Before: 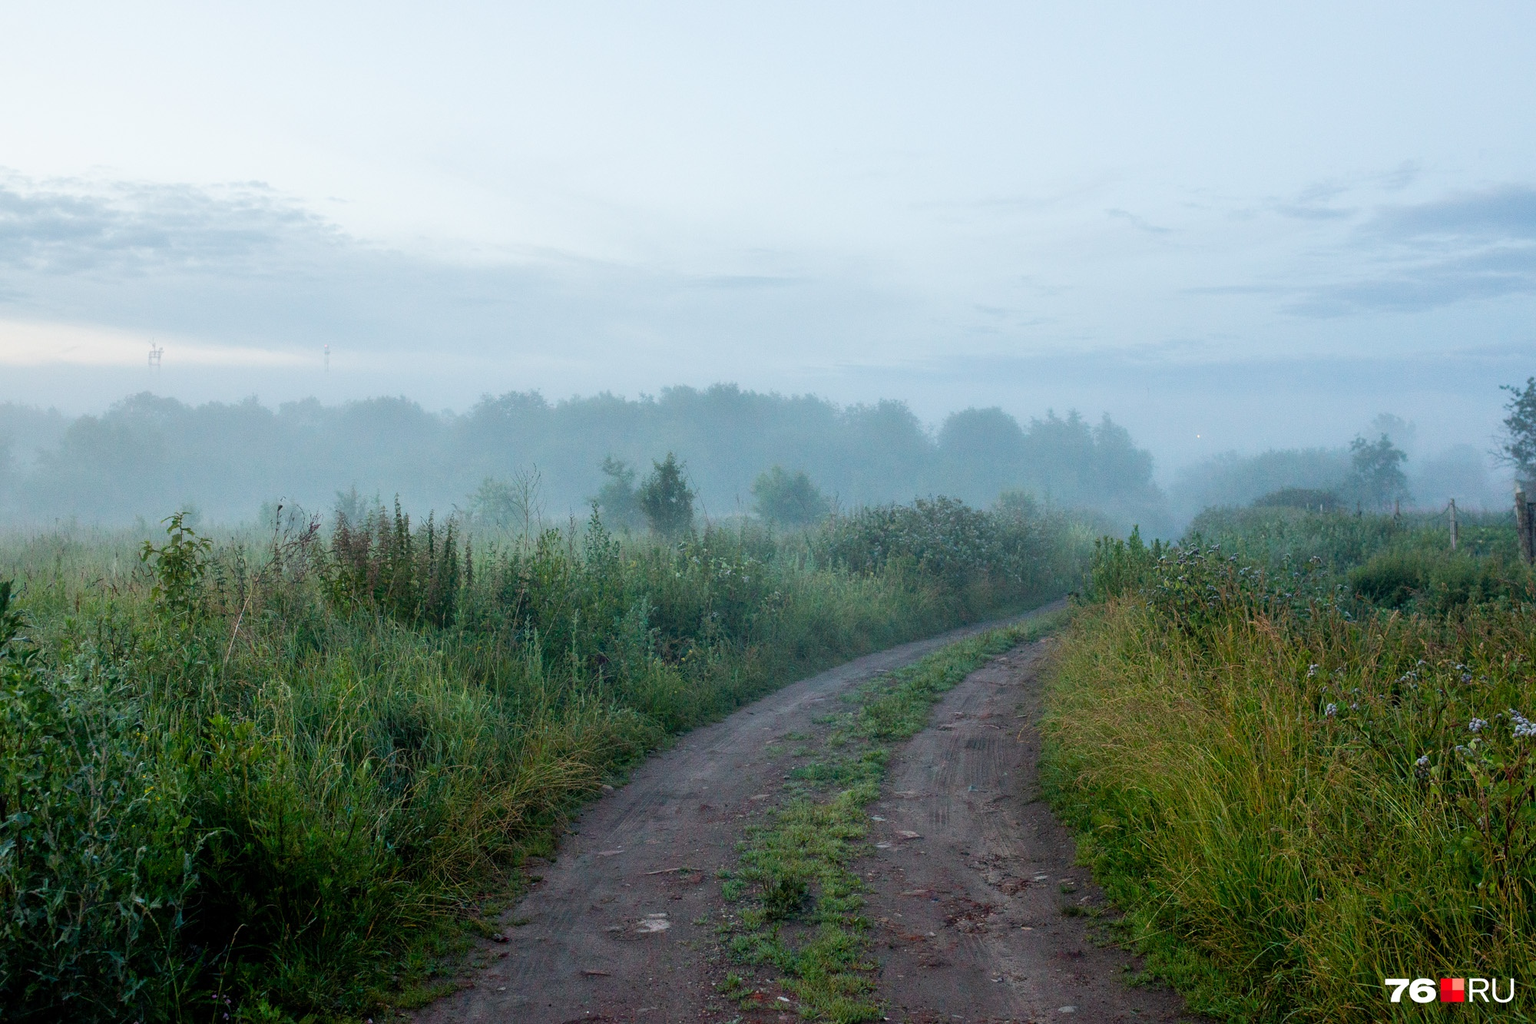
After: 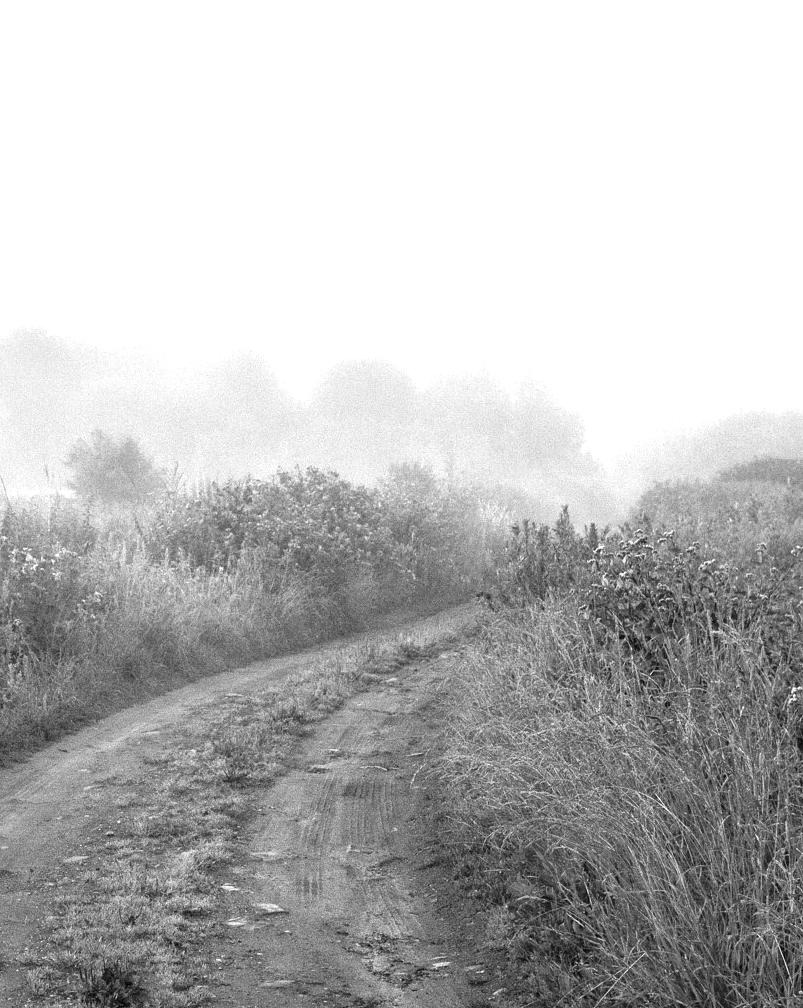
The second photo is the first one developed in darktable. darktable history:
exposure: black level correction 0, exposure 1.45 EV, compensate exposure bias true, compensate highlight preservation false
local contrast: mode bilateral grid, contrast 25, coarseness 50, detail 123%, midtone range 0.2
crop: left 45.721%, top 13.393%, right 14.118%, bottom 10.01%
monochrome: a -11.7, b 1.62, size 0.5, highlights 0.38
